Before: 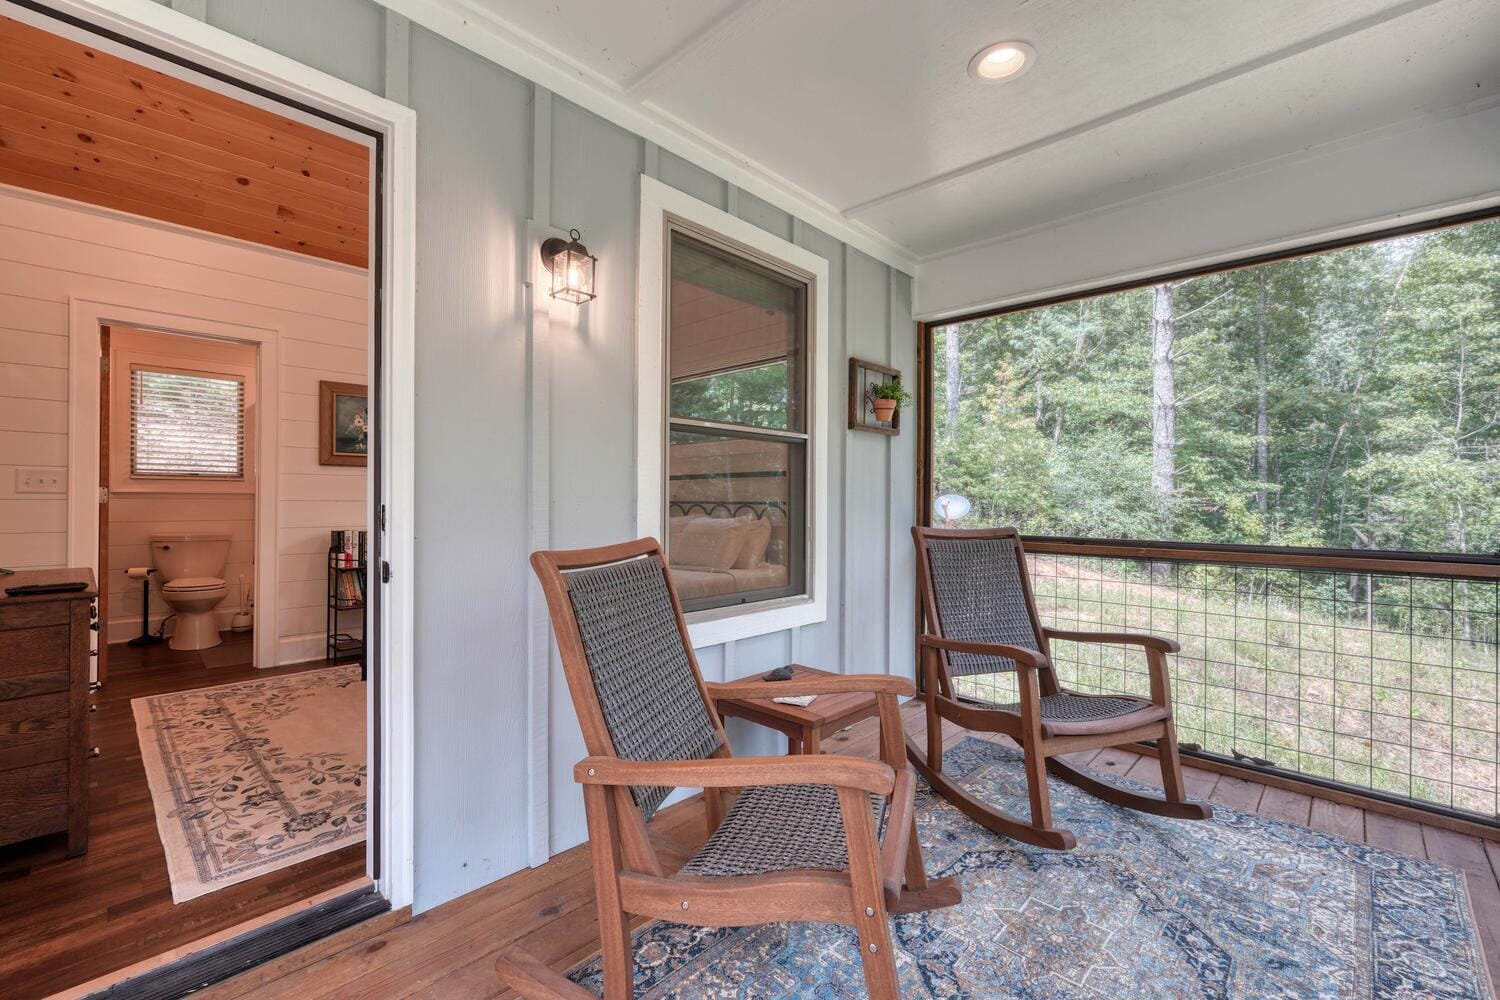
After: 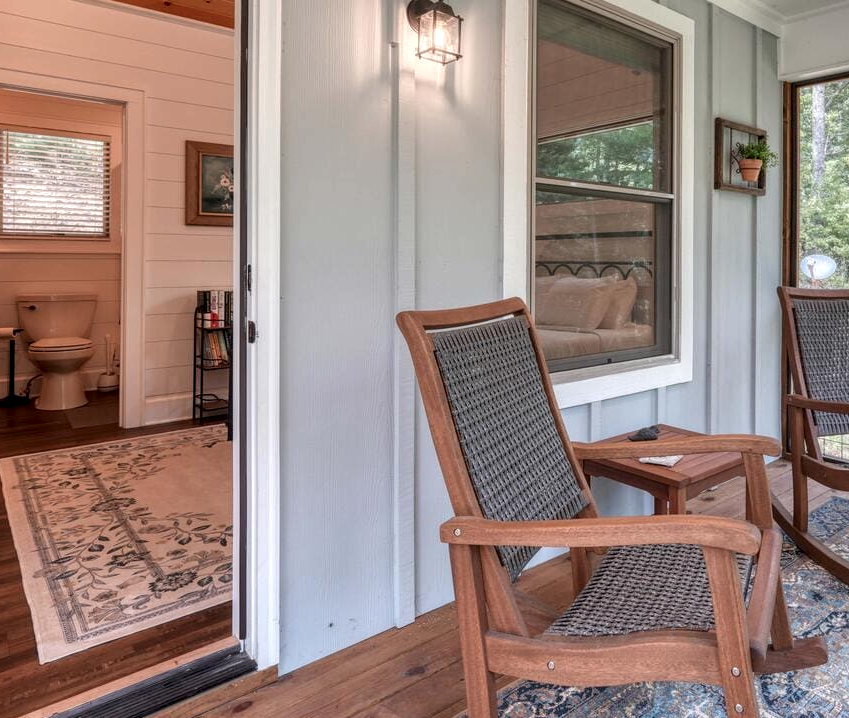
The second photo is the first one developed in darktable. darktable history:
crop: left 8.979%, top 24.045%, right 34.403%, bottom 4.128%
local contrast: detail 130%
